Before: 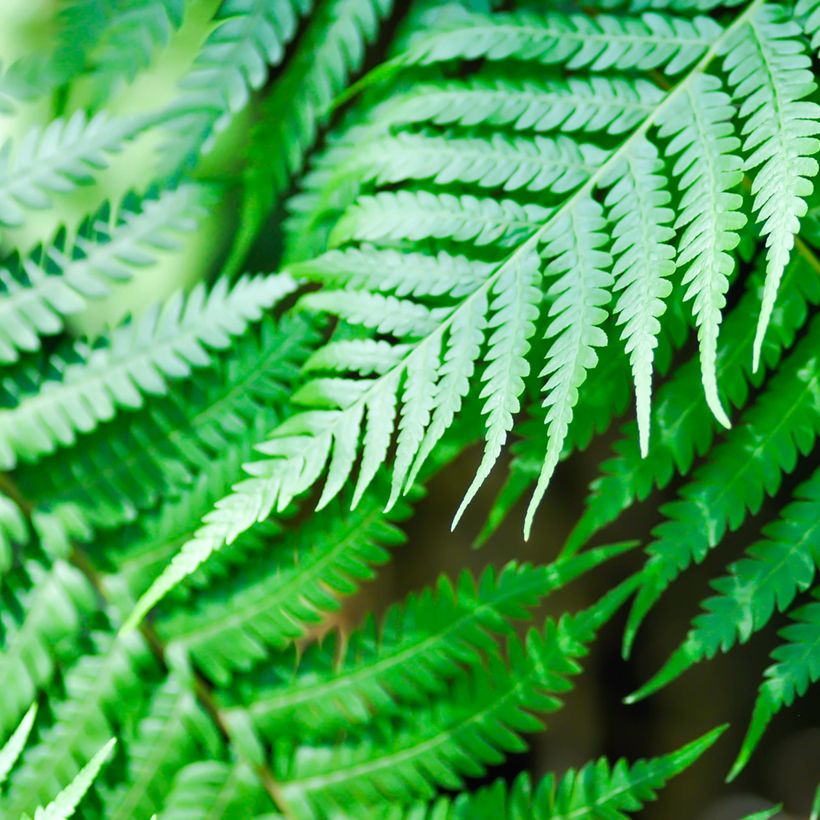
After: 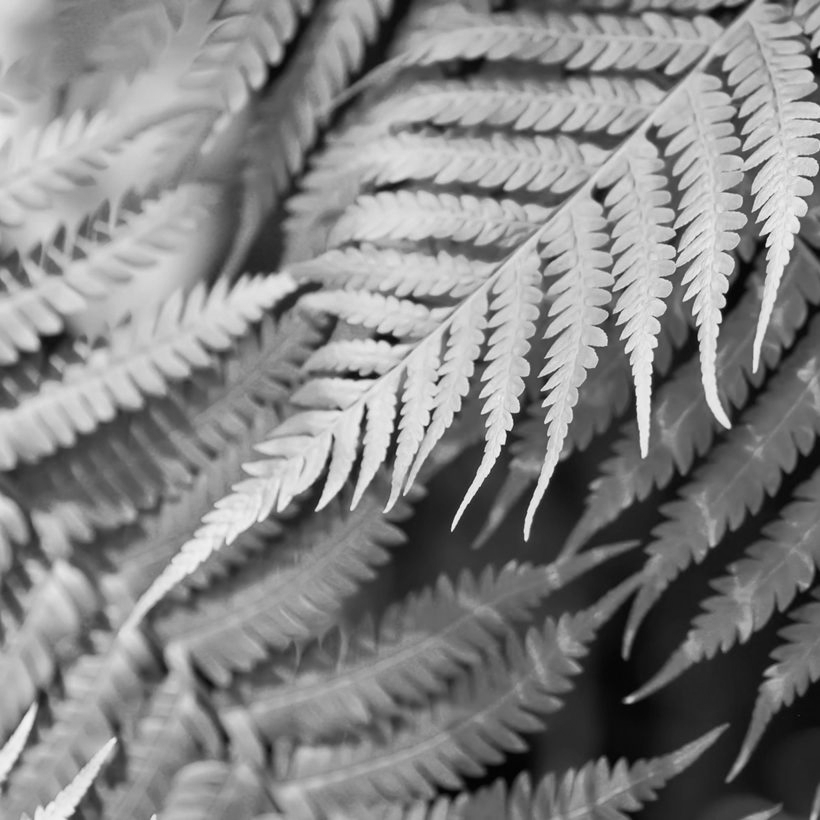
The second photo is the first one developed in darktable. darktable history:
color calibration: output gray [0.267, 0.423, 0.261, 0], x 0.343, y 0.356, temperature 5089.46 K
